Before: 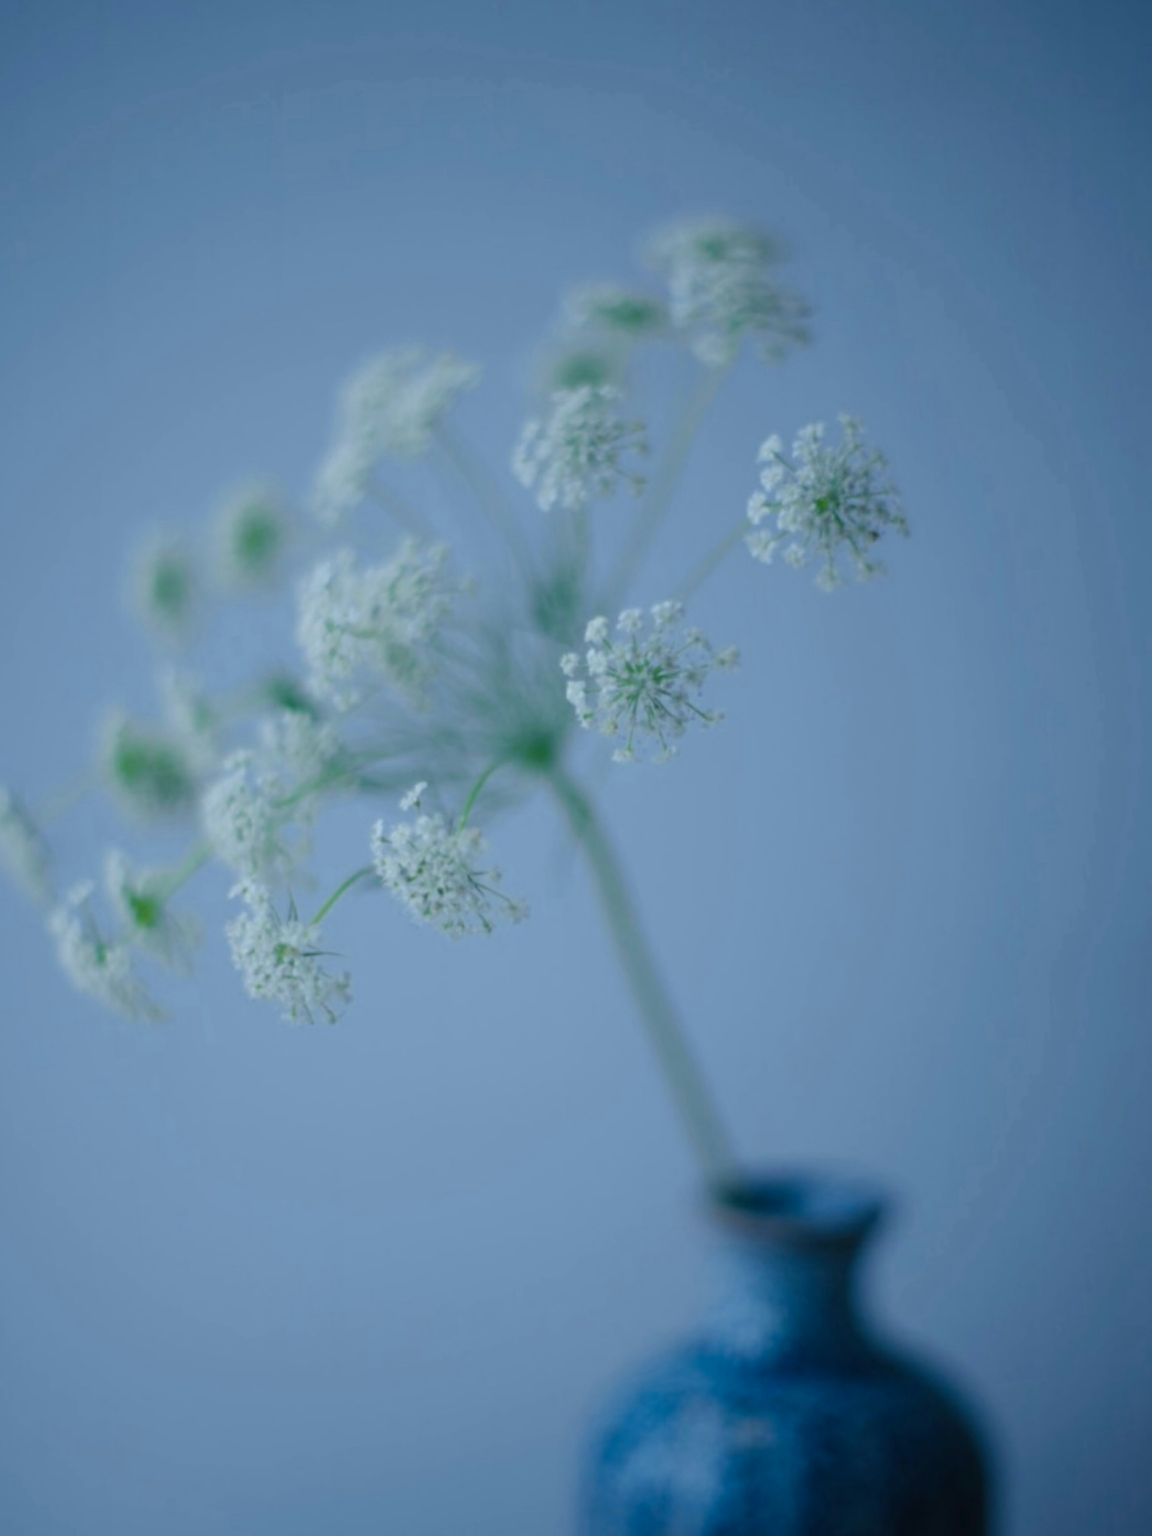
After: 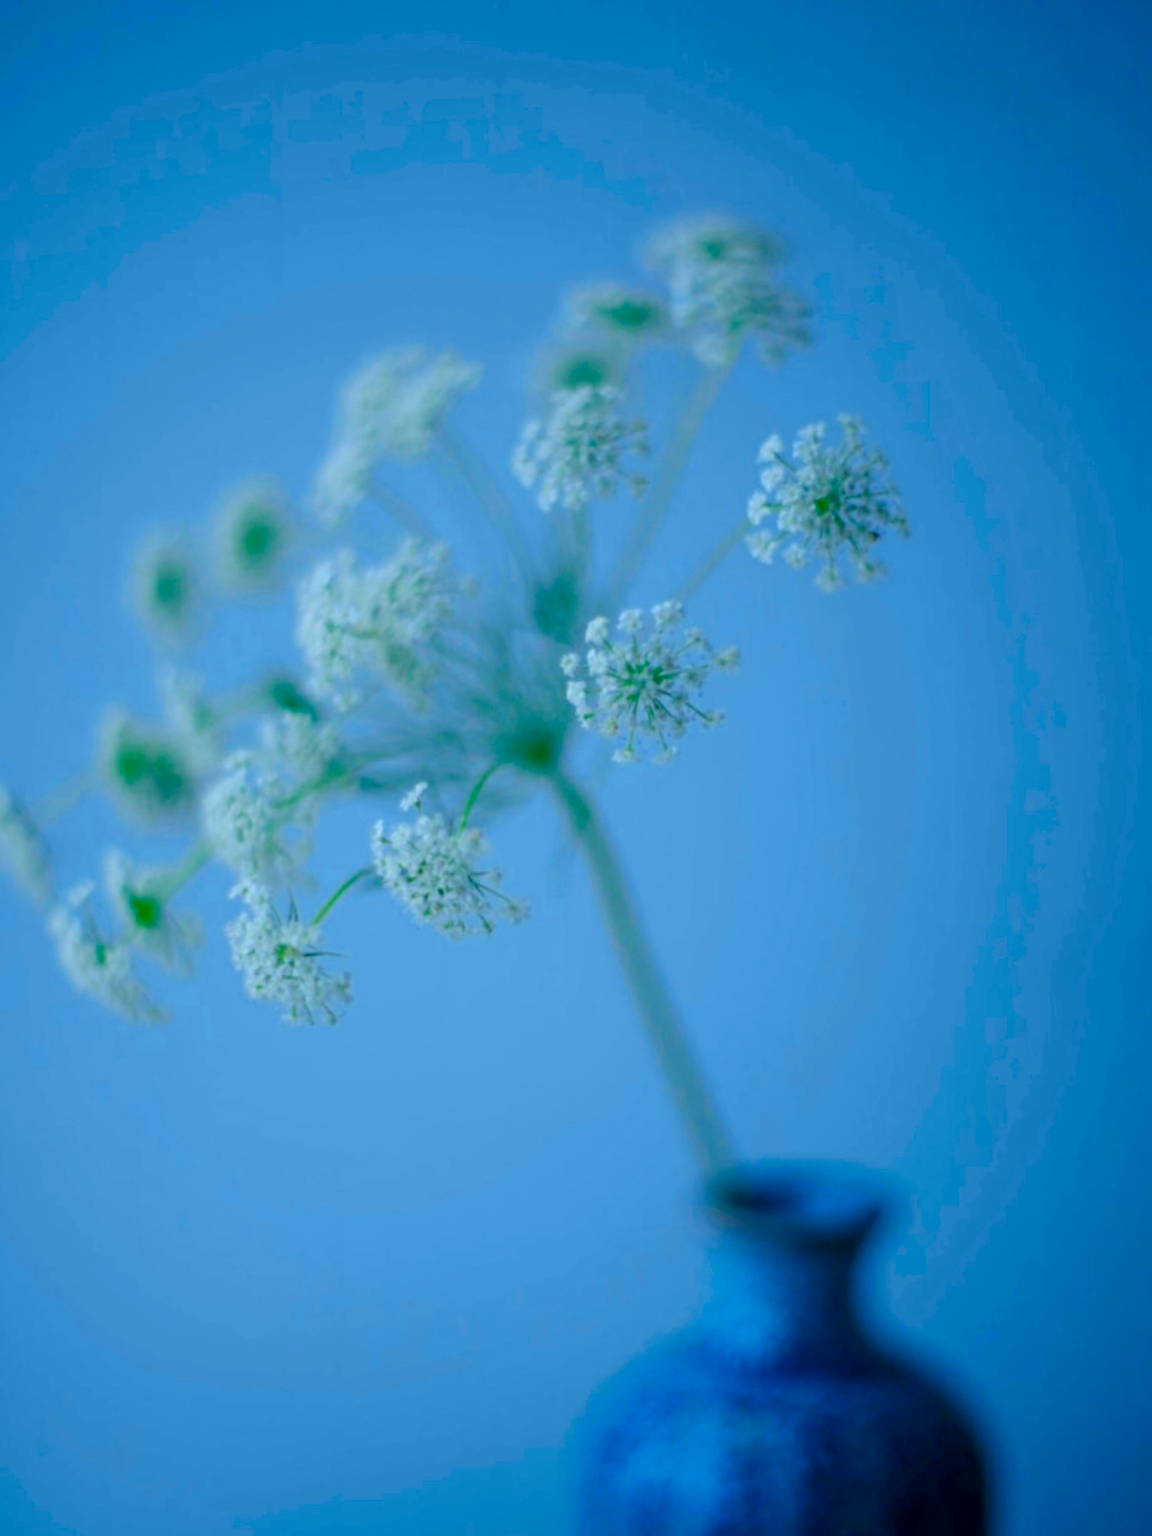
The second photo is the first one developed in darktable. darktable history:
local contrast: on, module defaults
color correction: saturation 1.8
